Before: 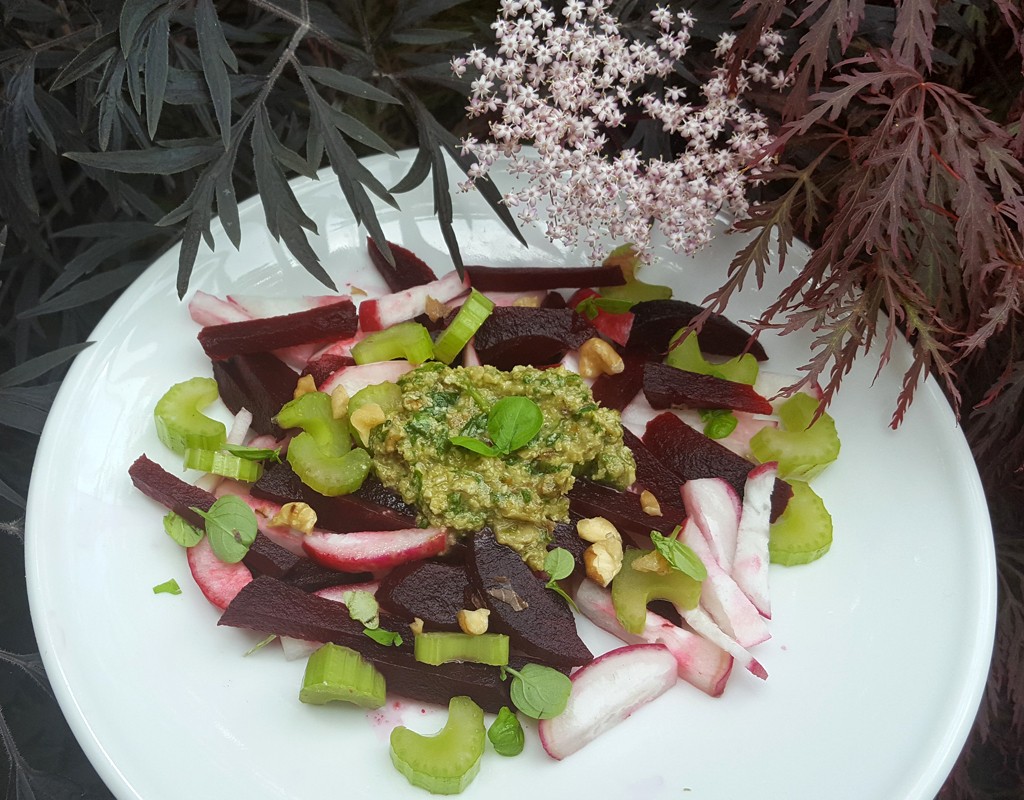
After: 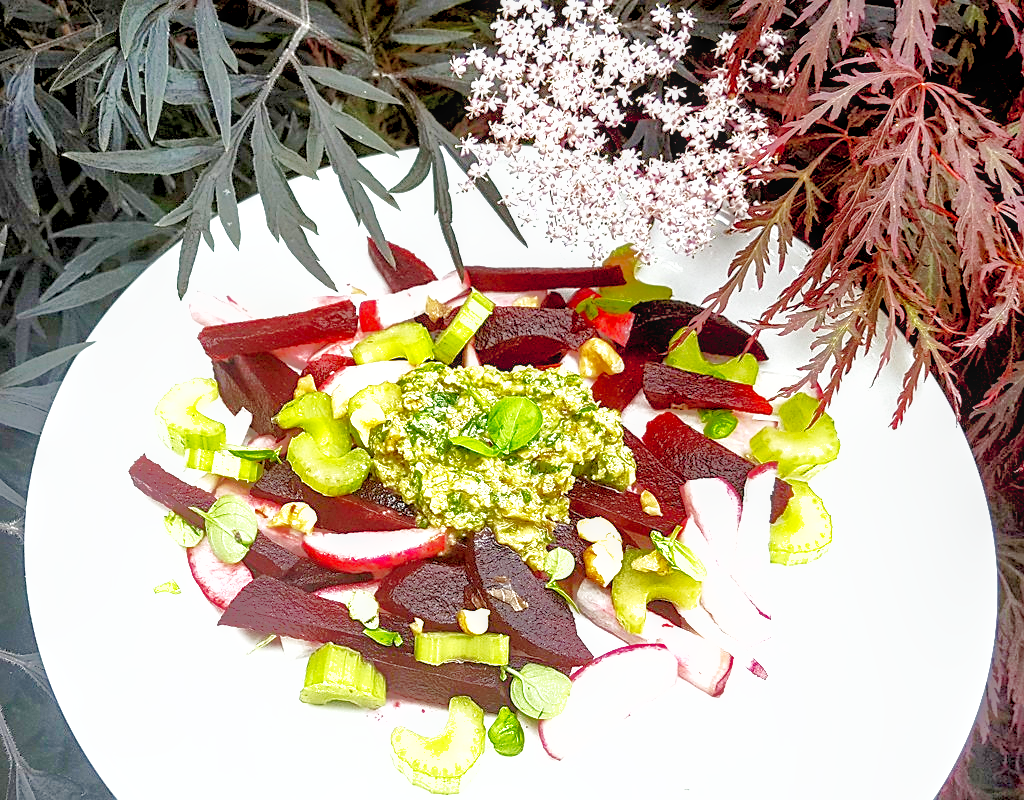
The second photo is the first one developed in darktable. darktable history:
base curve: curves: ch0 [(0, 0) (0.028, 0.03) (0.121, 0.232) (0.46, 0.748) (0.859, 0.968) (1, 1)], exposure shift 0.577, preserve colors none
shadows and highlights: shadows 60.2, highlights -59.95
sharpen: on, module defaults
tone equalizer: smoothing diameter 2.21%, edges refinement/feathering 17.65, mask exposure compensation -1.57 EV, filter diffusion 5
exposure: black level correction 0.009, exposure 1.419 EV, compensate exposure bias true, compensate highlight preservation false
local contrast: on, module defaults
